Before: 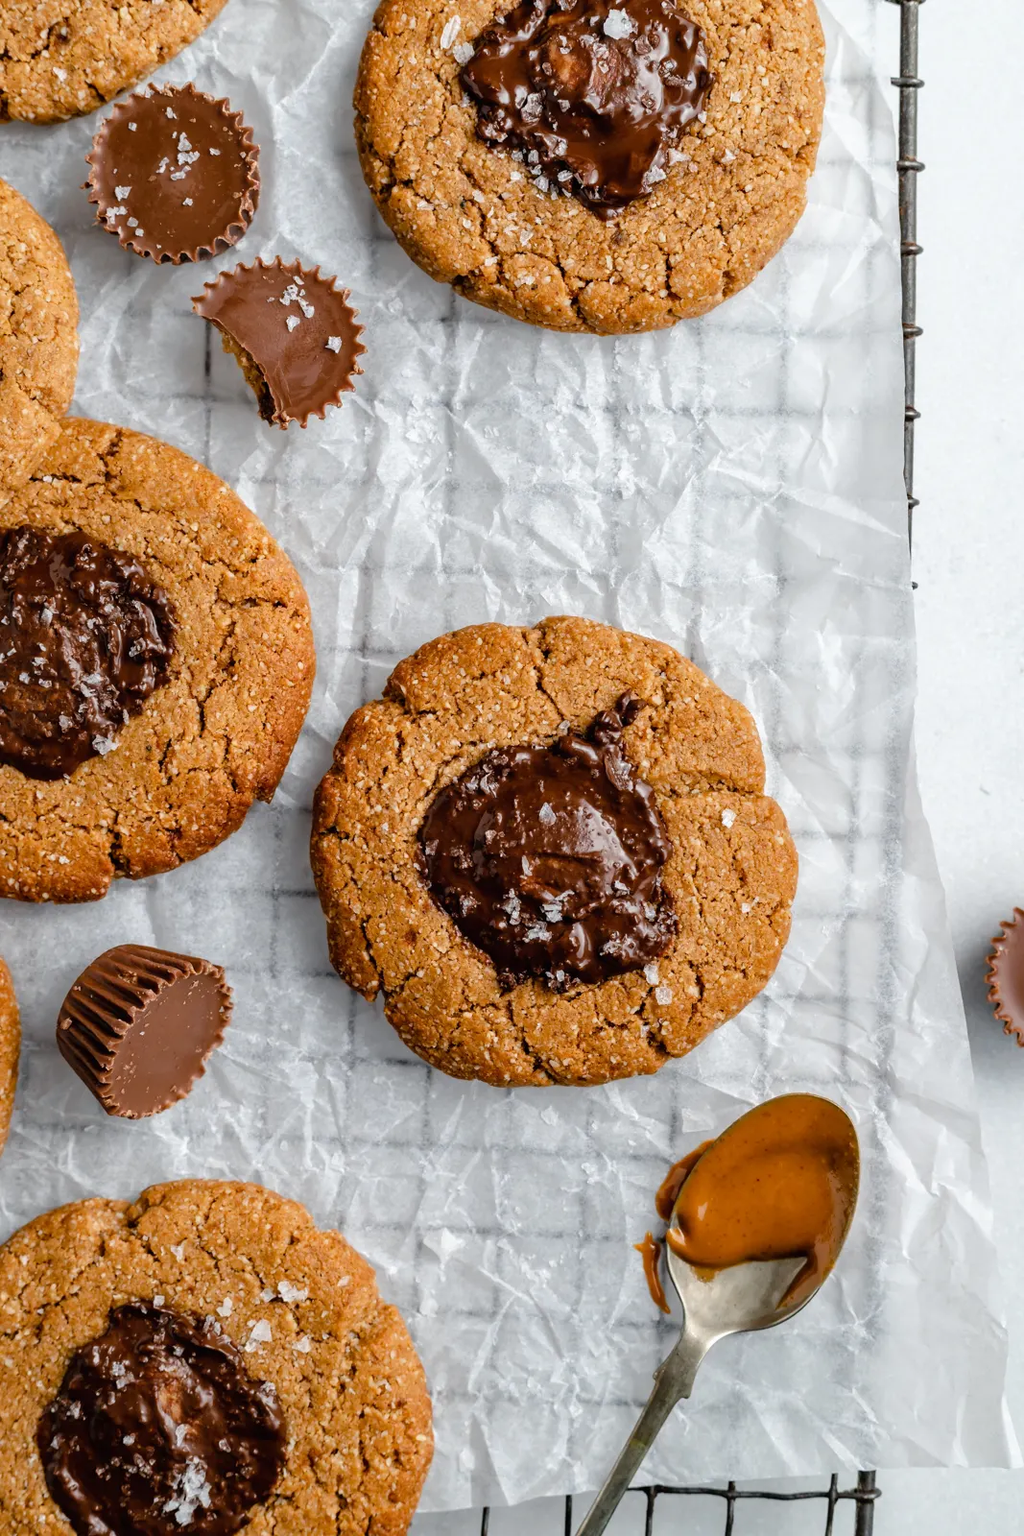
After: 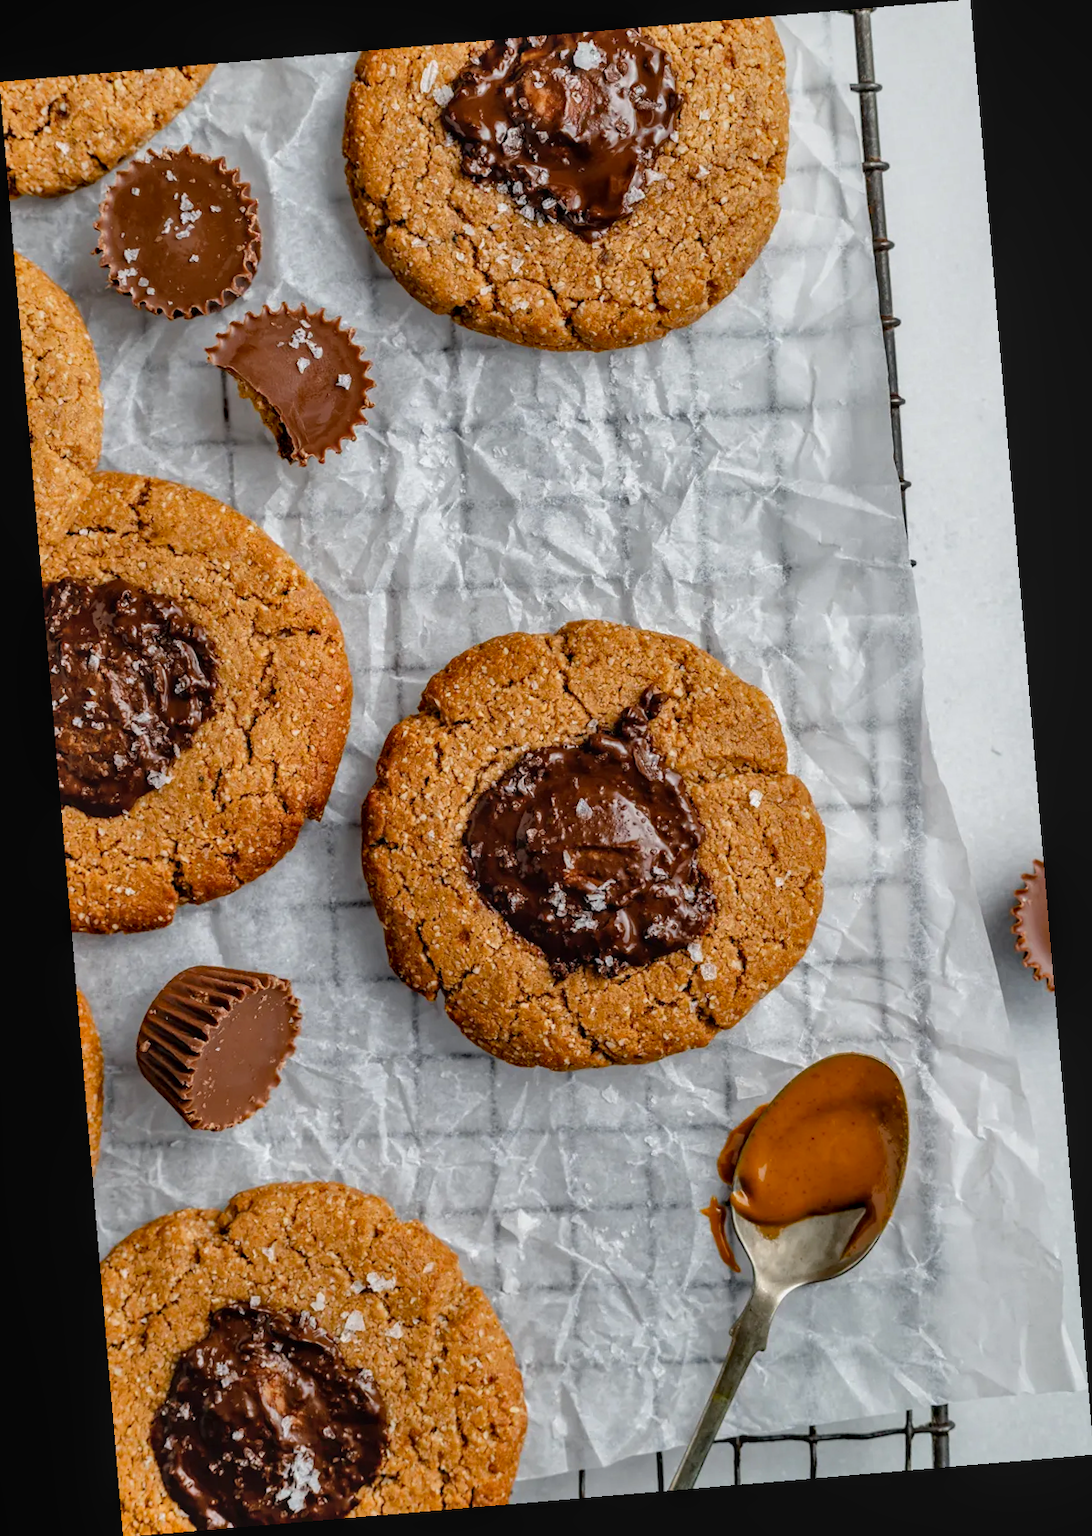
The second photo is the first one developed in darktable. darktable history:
rotate and perspective: rotation -4.86°, automatic cropping off
haze removal: compatibility mode true, adaptive false
local contrast: detail 110%
shadows and highlights: shadows 43.71, white point adjustment -1.46, soften with gaussian
